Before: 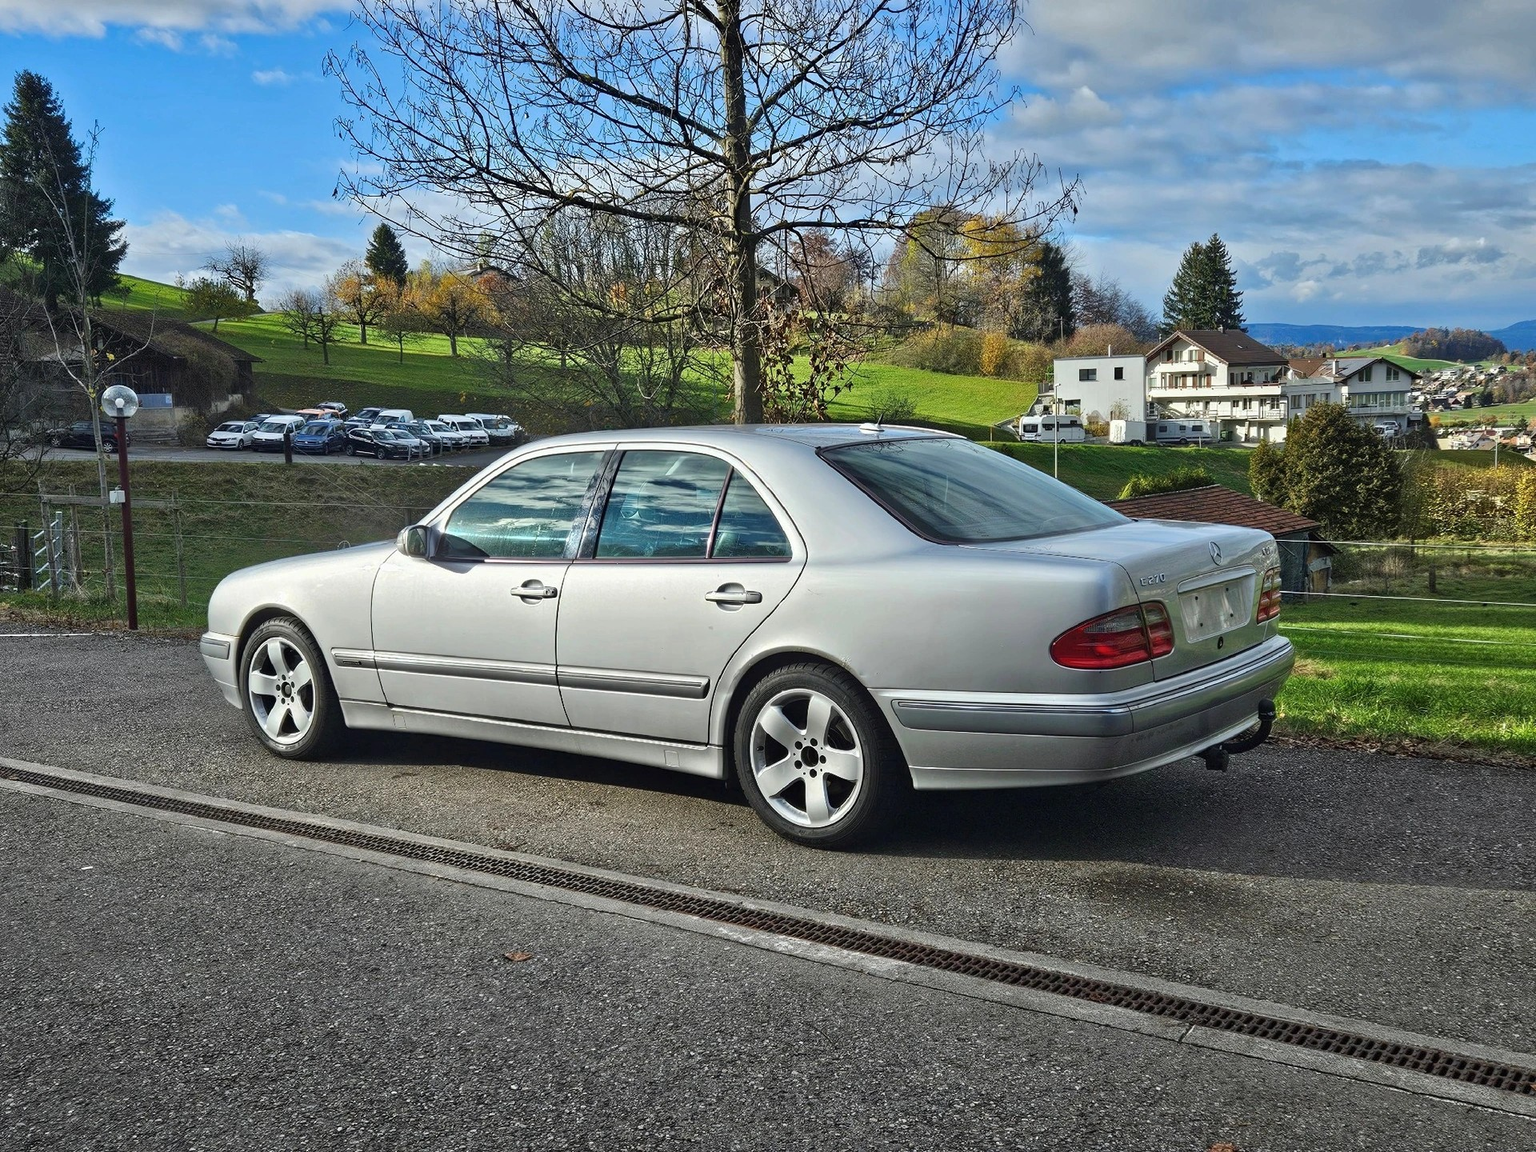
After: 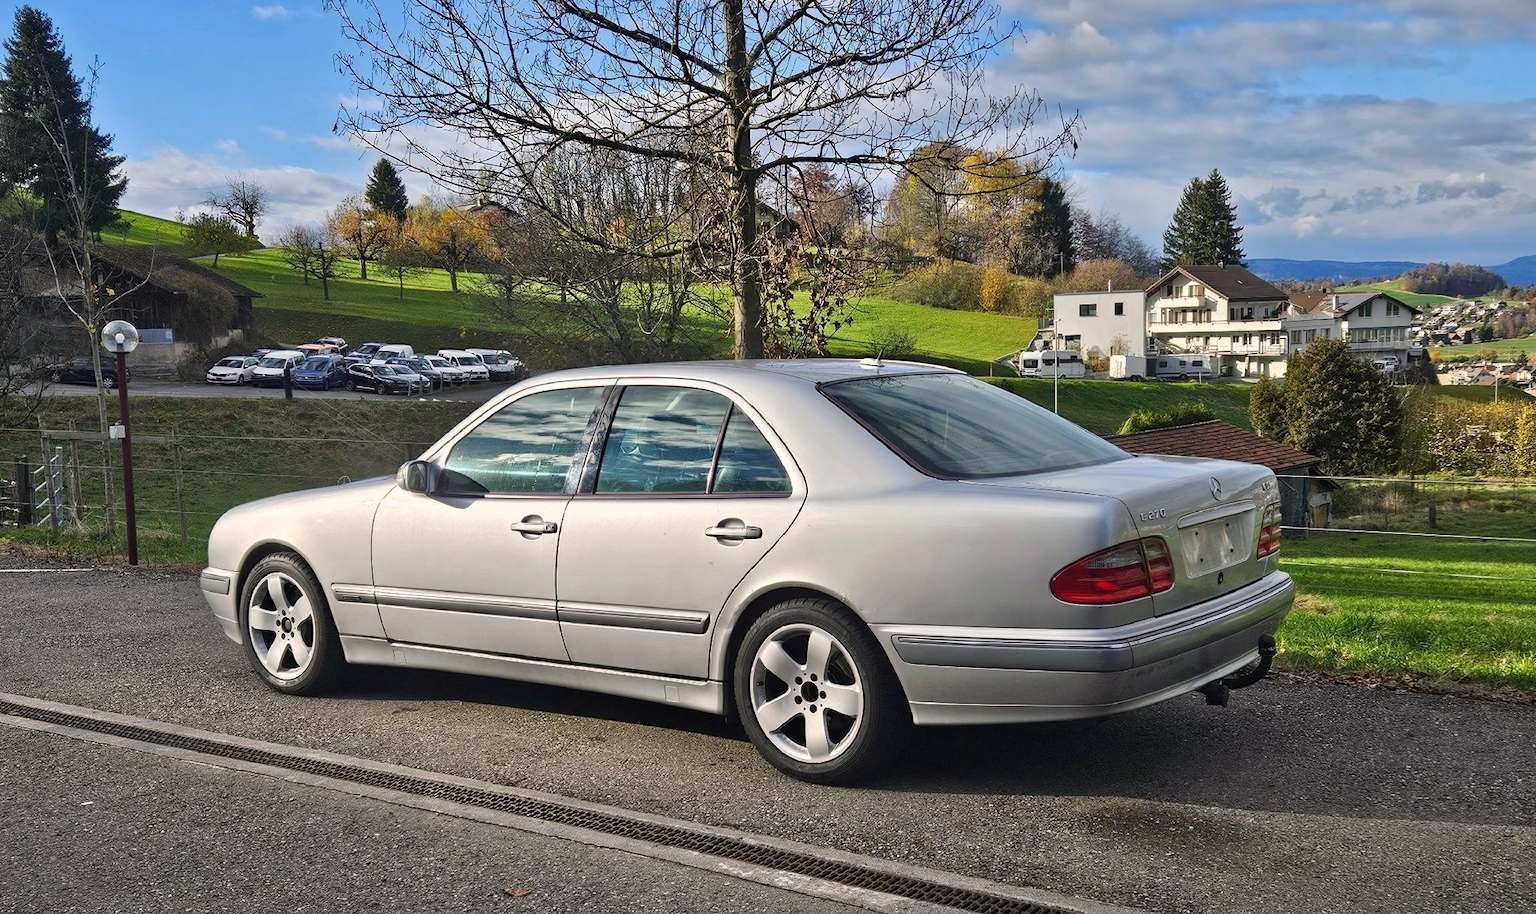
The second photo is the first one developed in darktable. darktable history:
color correction: highlights a* 5.81, highlights b* 4.84
crop and rotate: top 5.667%, bottom 14.937%
